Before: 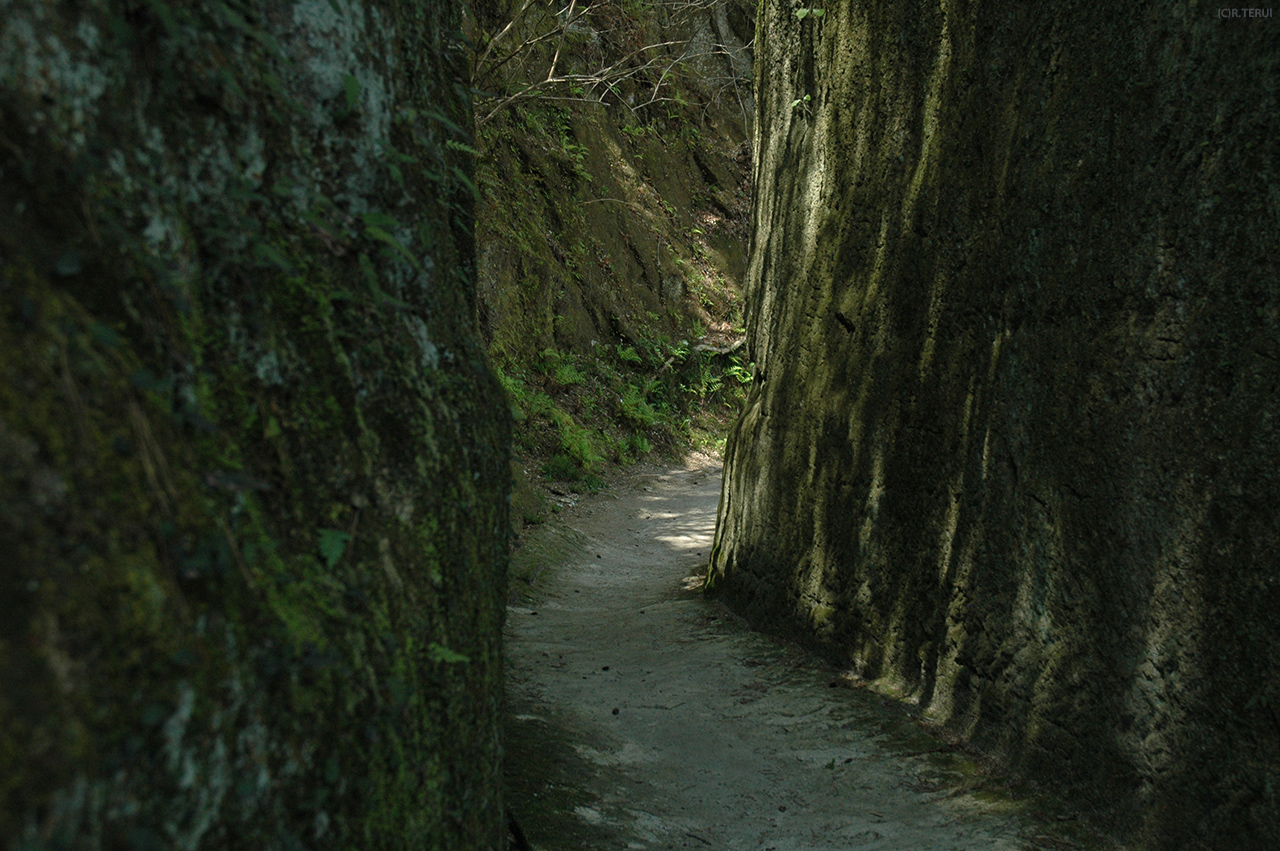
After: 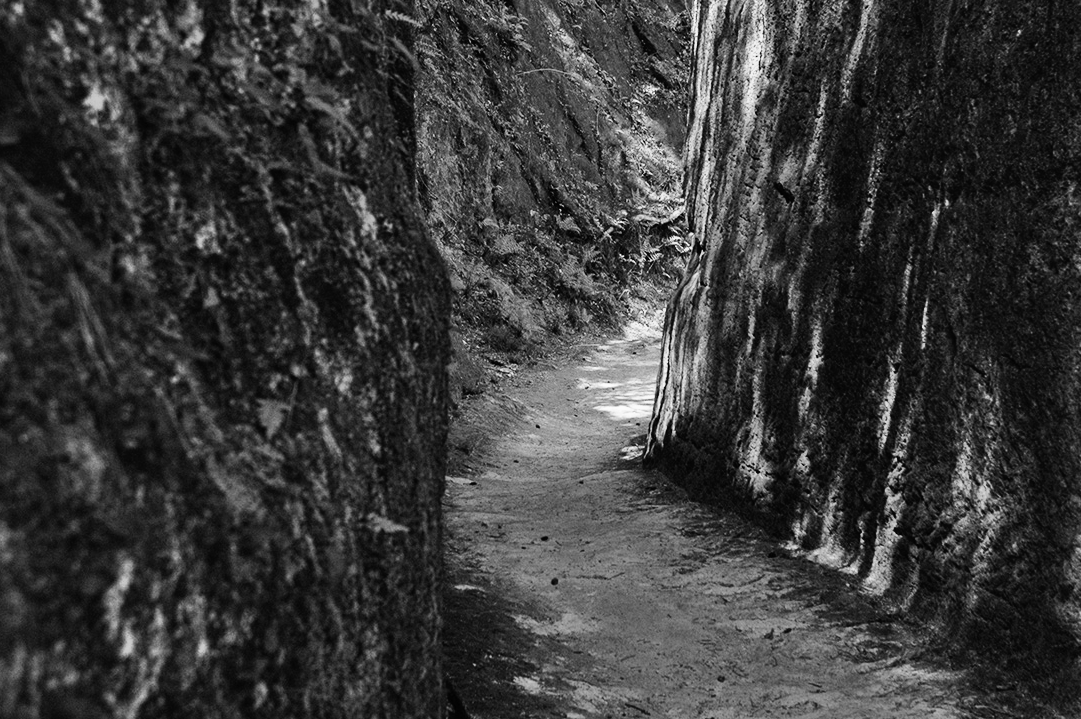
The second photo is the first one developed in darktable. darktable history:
crop and rotate: left 4.842%, top 15.51%, right 10.668%
monochrome: a -11.7, b 1.62, size 0.5, highlights 0.38
shadows and highlights: soften with gaussian
base curve: curves: ch0 [(0, 0) (0.007, 0.004) (0.027, 0.03) (0.046, 0.07) (0.207, 0.54) (0.442, 0.872) (0.673, 0.972) (1, 1)], preserve colors none
